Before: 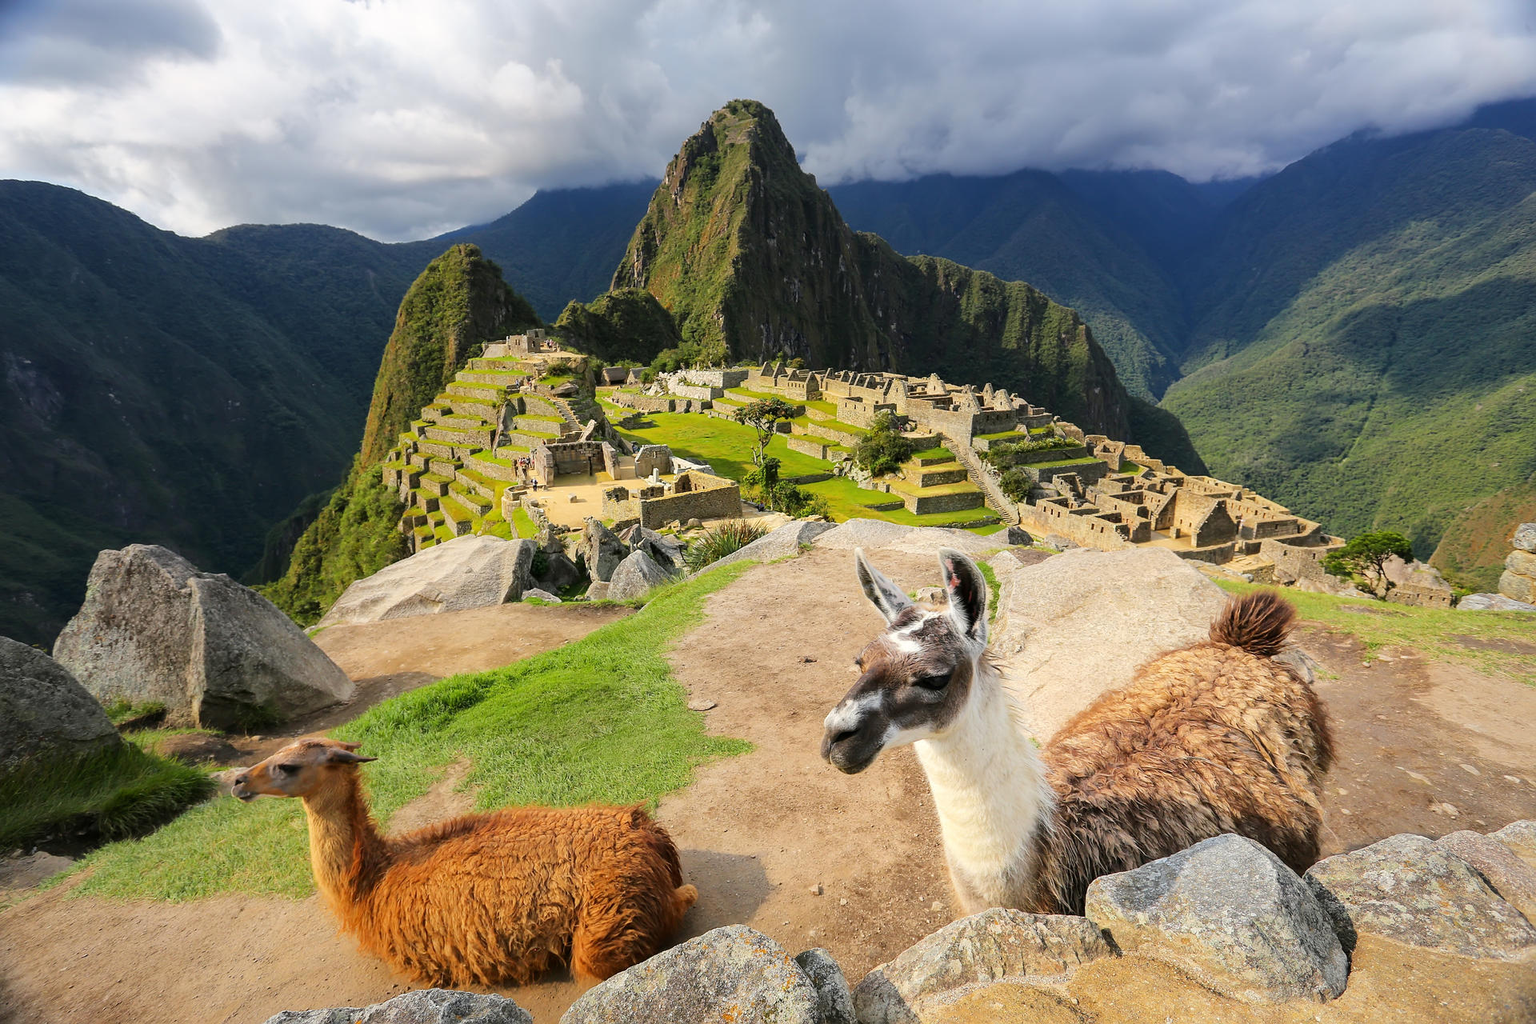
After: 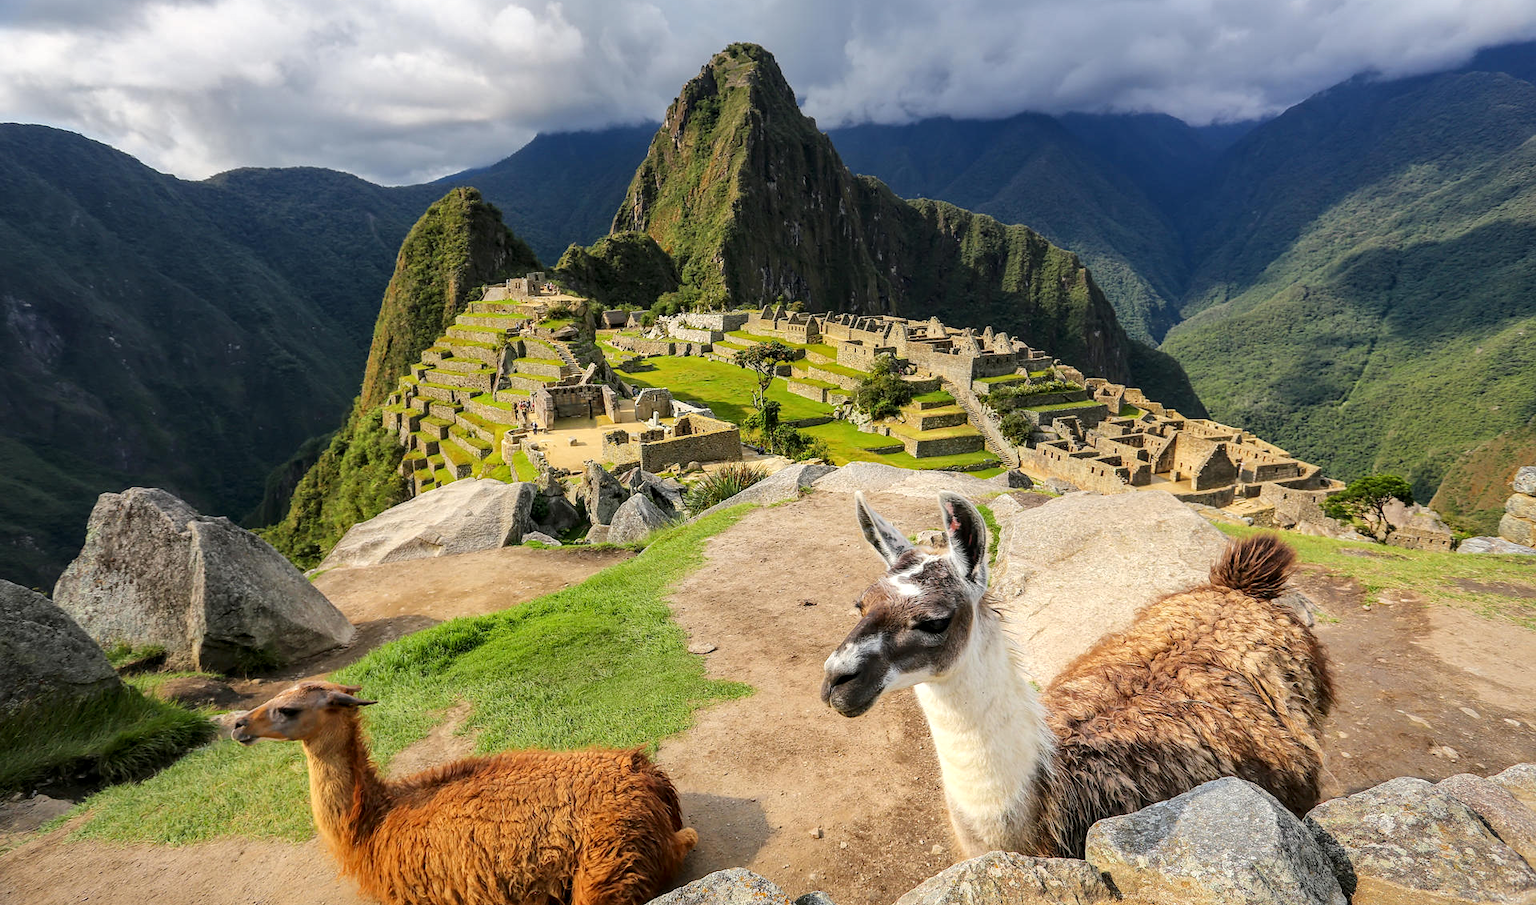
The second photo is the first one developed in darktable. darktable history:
crop and rotate: top 5.618%, bottom 5.885%
tone equalizer: edges refinement/feathering 500, mask exposure compensation -1.57 EV, preserve details no
local contrast: detail 130%
